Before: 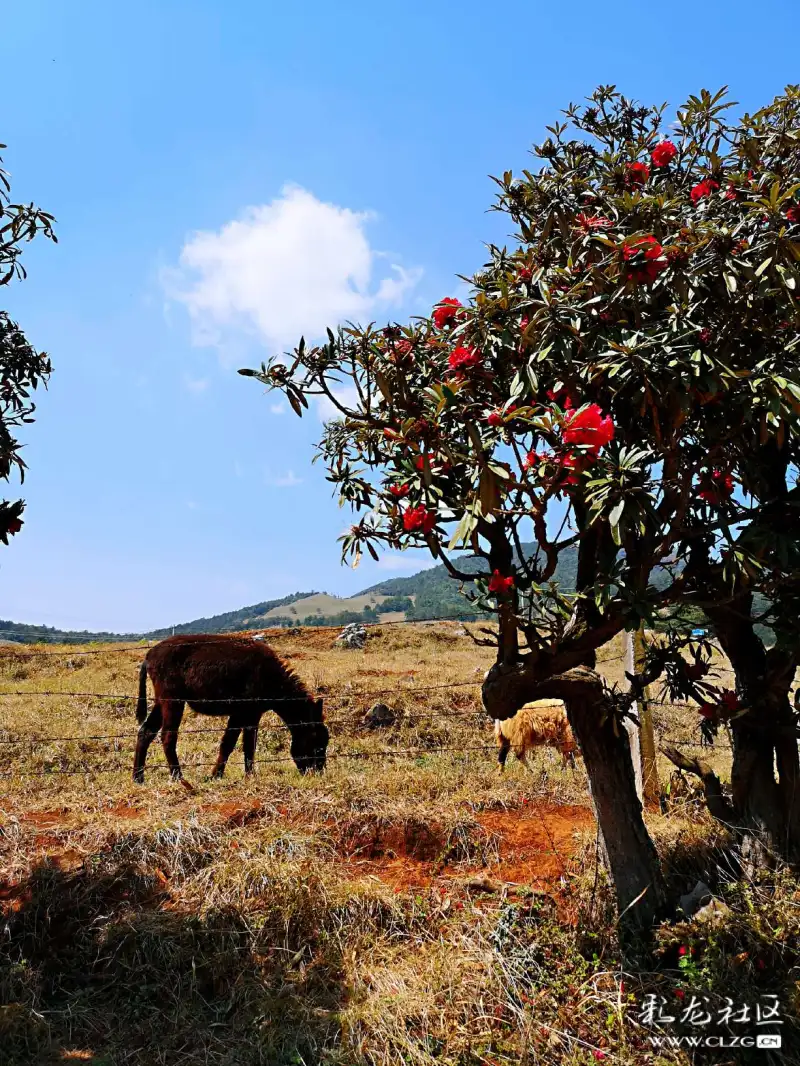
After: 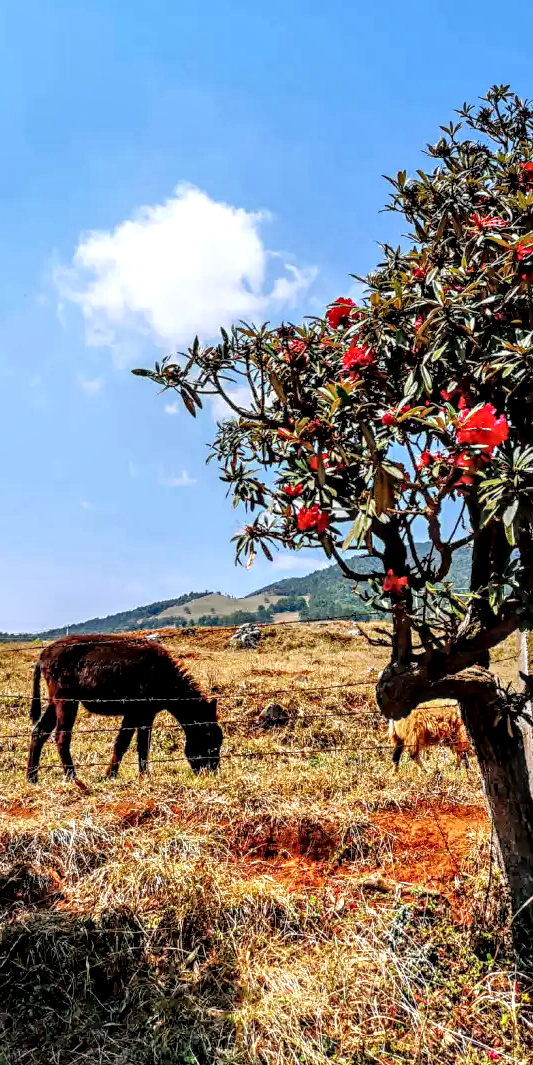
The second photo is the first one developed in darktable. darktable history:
crop and rotate: left 13.409%, right 19.924%
local contrast: highlights 0%, shadows 0%, detail 182%
tone equalizer: -7 EV 0.15 EV, -6 EV 0.6 EV, -5 EV 1.15 EV, -4 EV 1.33 EV, -3 EV 1.15 EV, -2 EV 0.6 EV, -1 EV 0.15 EV, mask exposure compensation -0.5 EV
